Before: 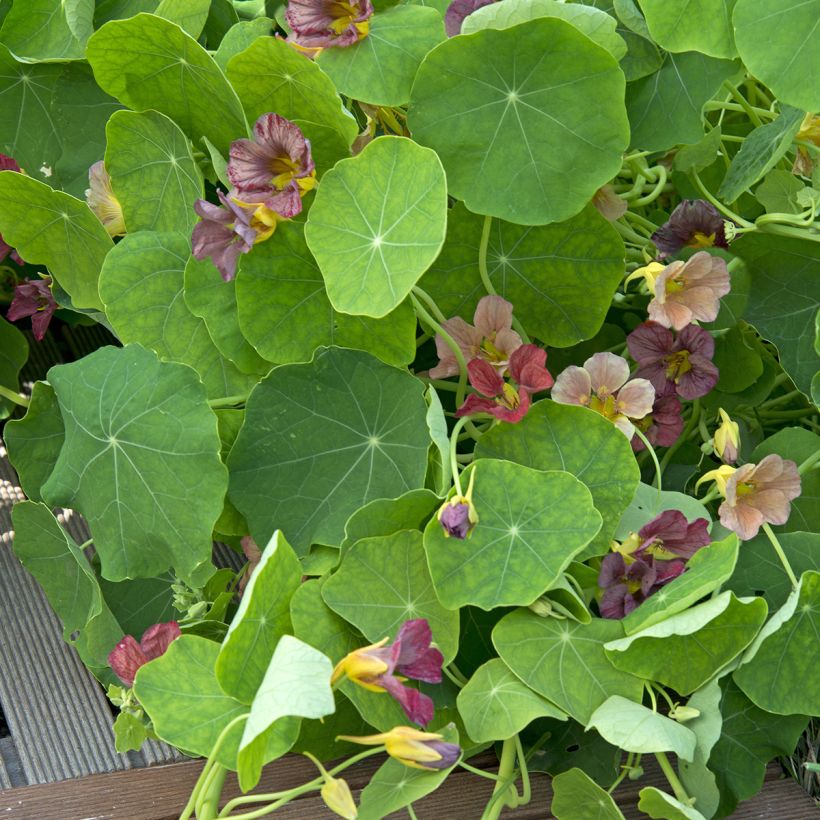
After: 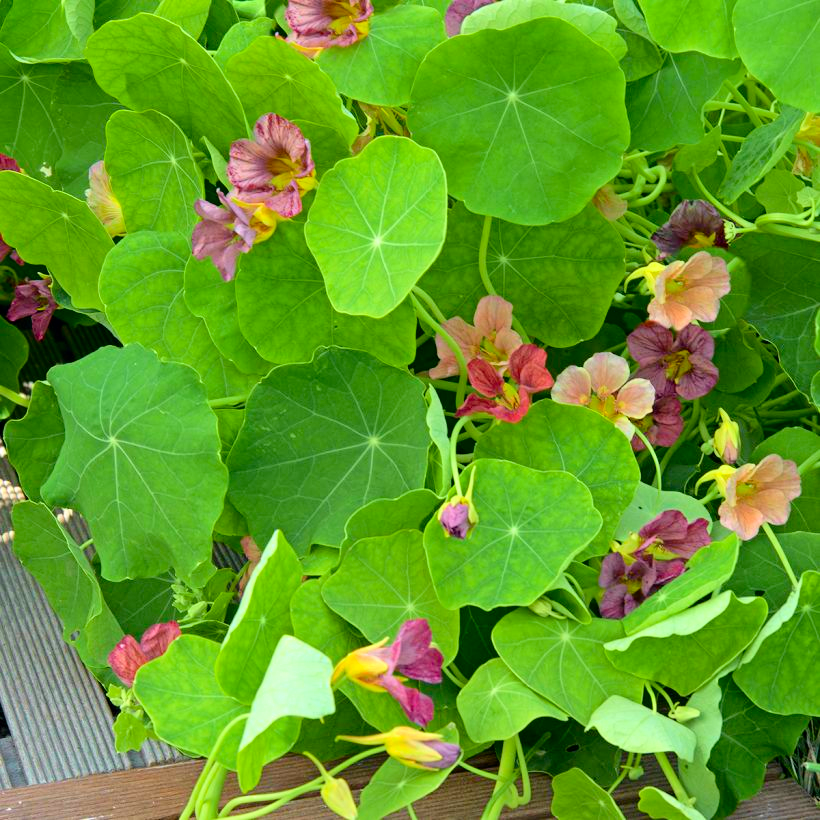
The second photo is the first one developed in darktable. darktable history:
tone curve: curves: ch0 [(0, 0) (0.051, 0.047) (0.102, 0.099) (0.228, 0.275) (0.432, 0.535) (0.695, 0.778) (0.908, 0.946) (1, 1)]; ch1 [(0, 0) (0.339, 0.298) (0.402, 0.363) (0.453, 0.421) (0.483, 0.469) (0.494, 0.493) (0.504, 0.501) (0.527, 0.538) (0.563, 0.595) (0.597, 0.632) (1, 1)]; ch2 [(0, 0) (0.48, 0.48) (0.504, 0.5) (0.539, 0.554) (0.59, 0.63) (0.642, 0.684) (0.824, 0.815) (1, 1)], color space Lab, independent channels, preserve colors none
color balance rgb: perceptual saturation grading › global saturation 20%, global vibrance 20%
